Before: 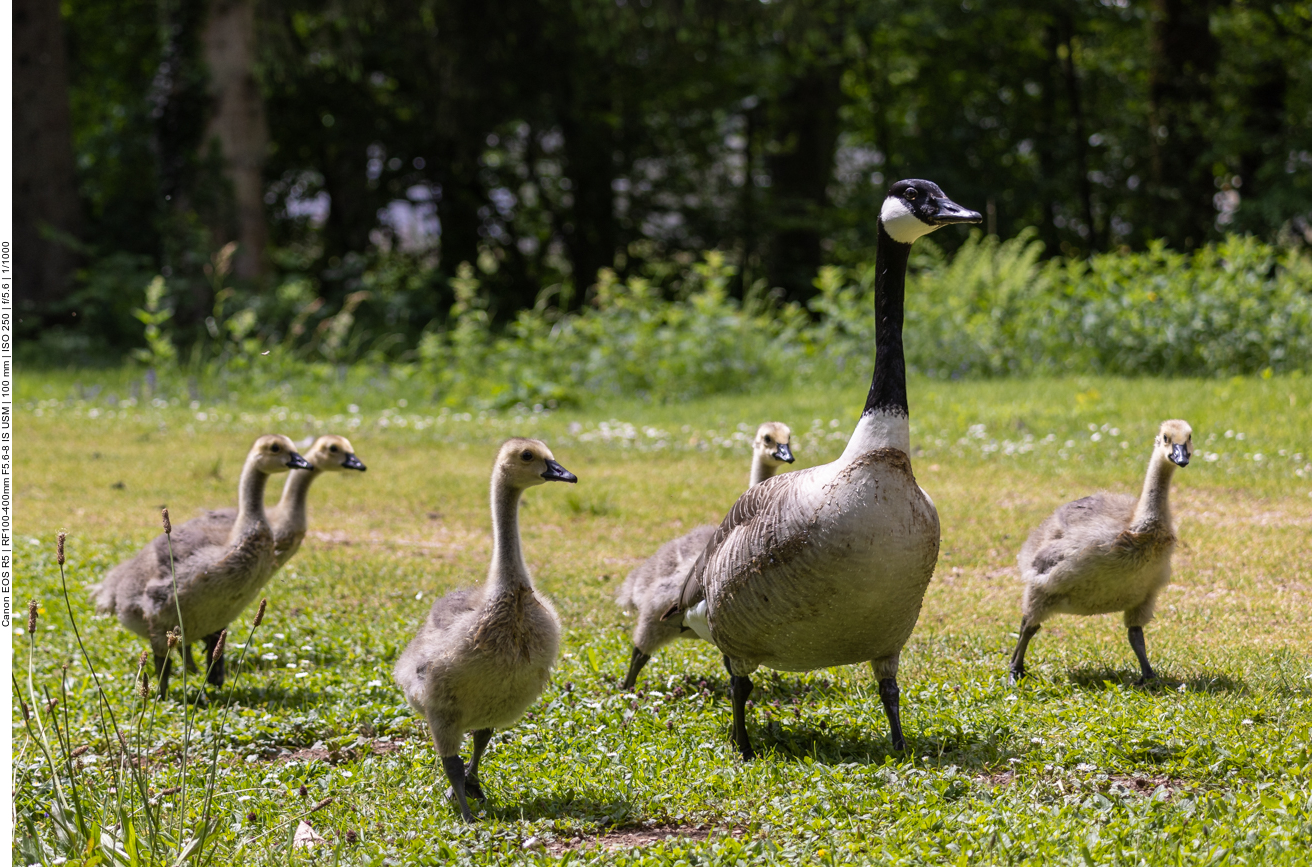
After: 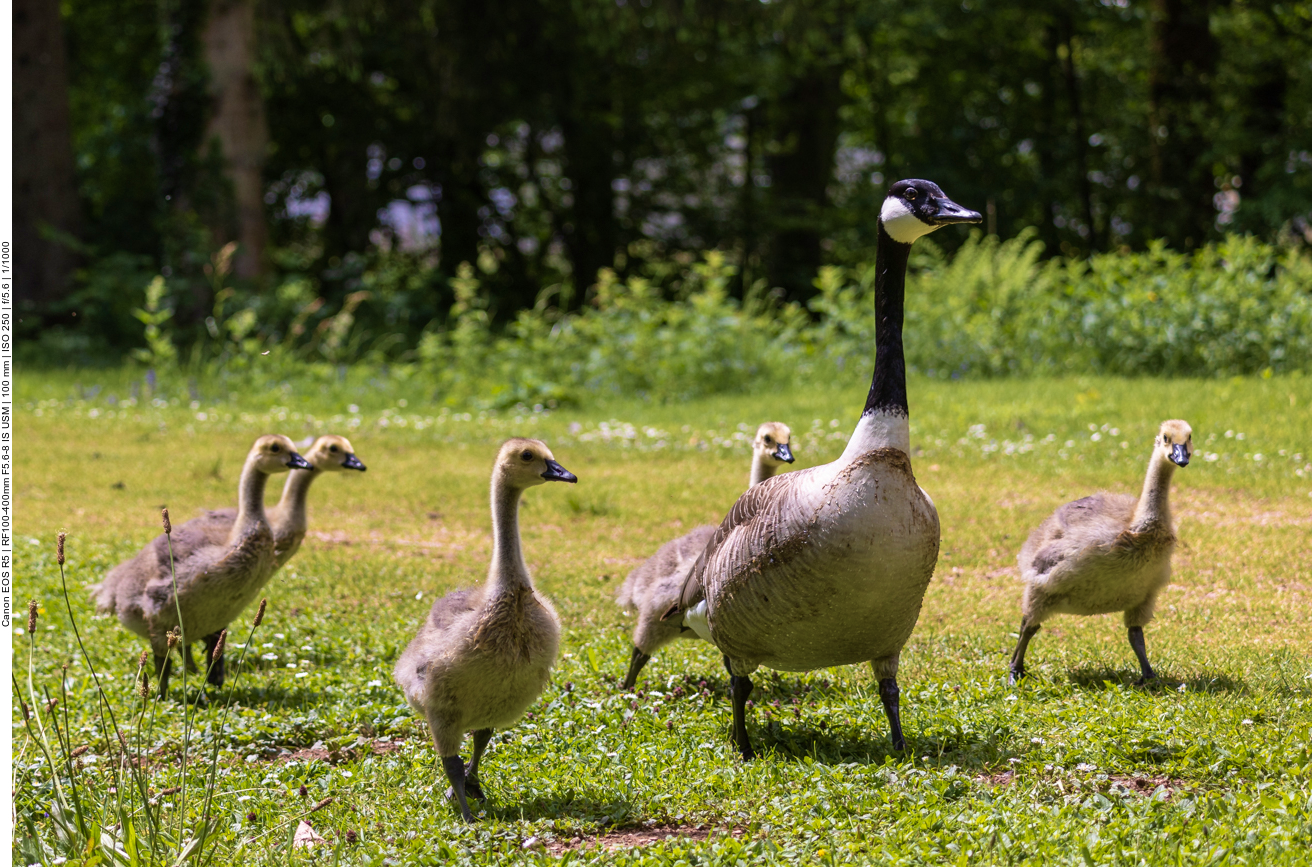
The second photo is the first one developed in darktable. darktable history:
velvia: strength 45.56%
